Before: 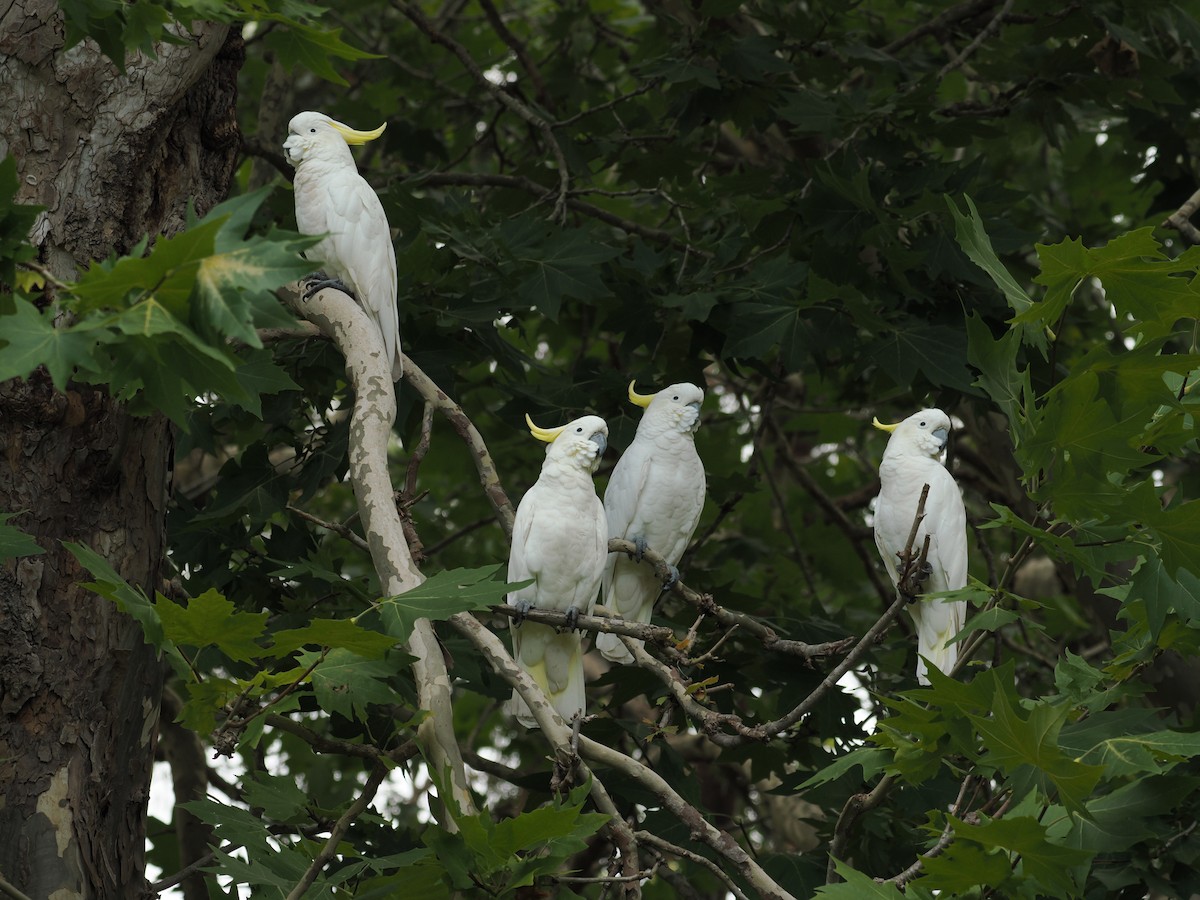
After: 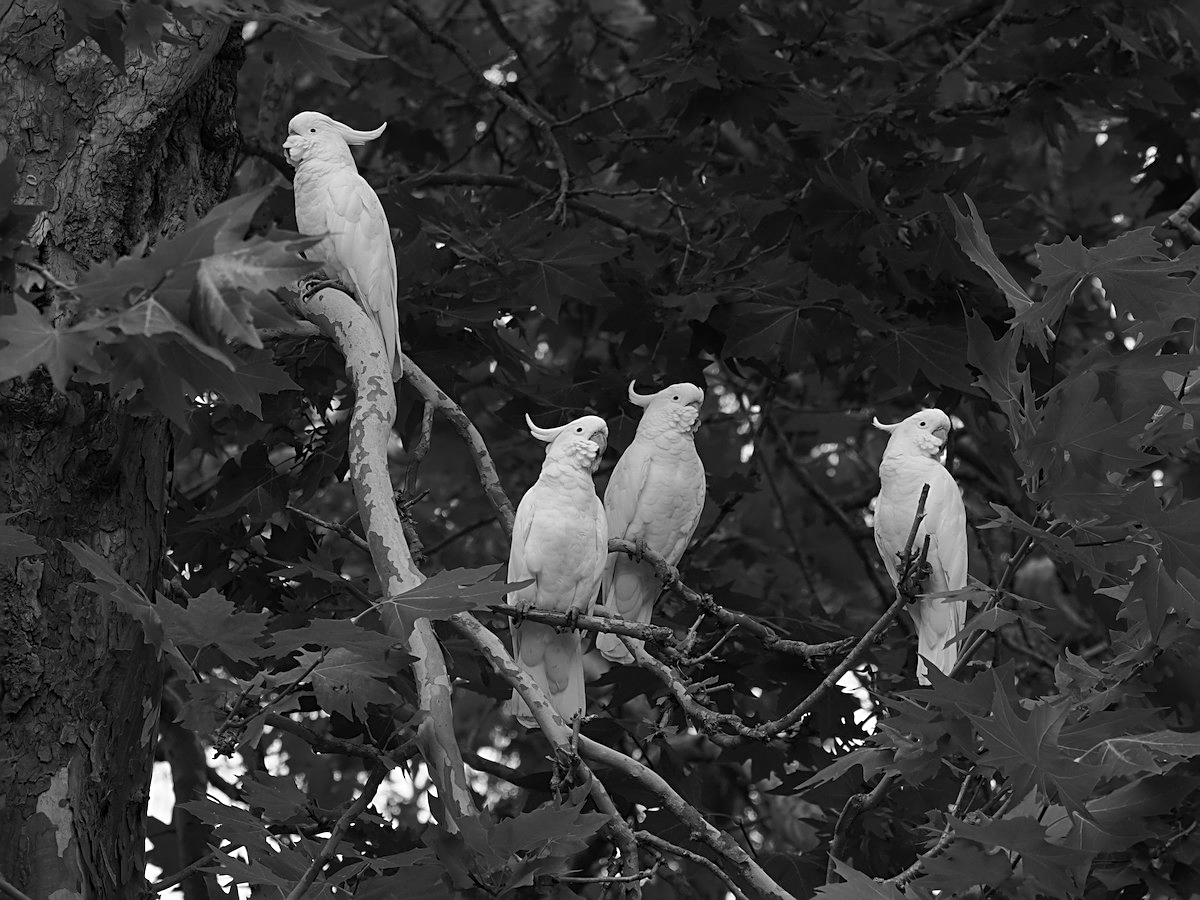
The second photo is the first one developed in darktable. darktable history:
sharpen: on, module defaults
monochrome: on, module defaults
white balance: red 0.967, blue 1.049
